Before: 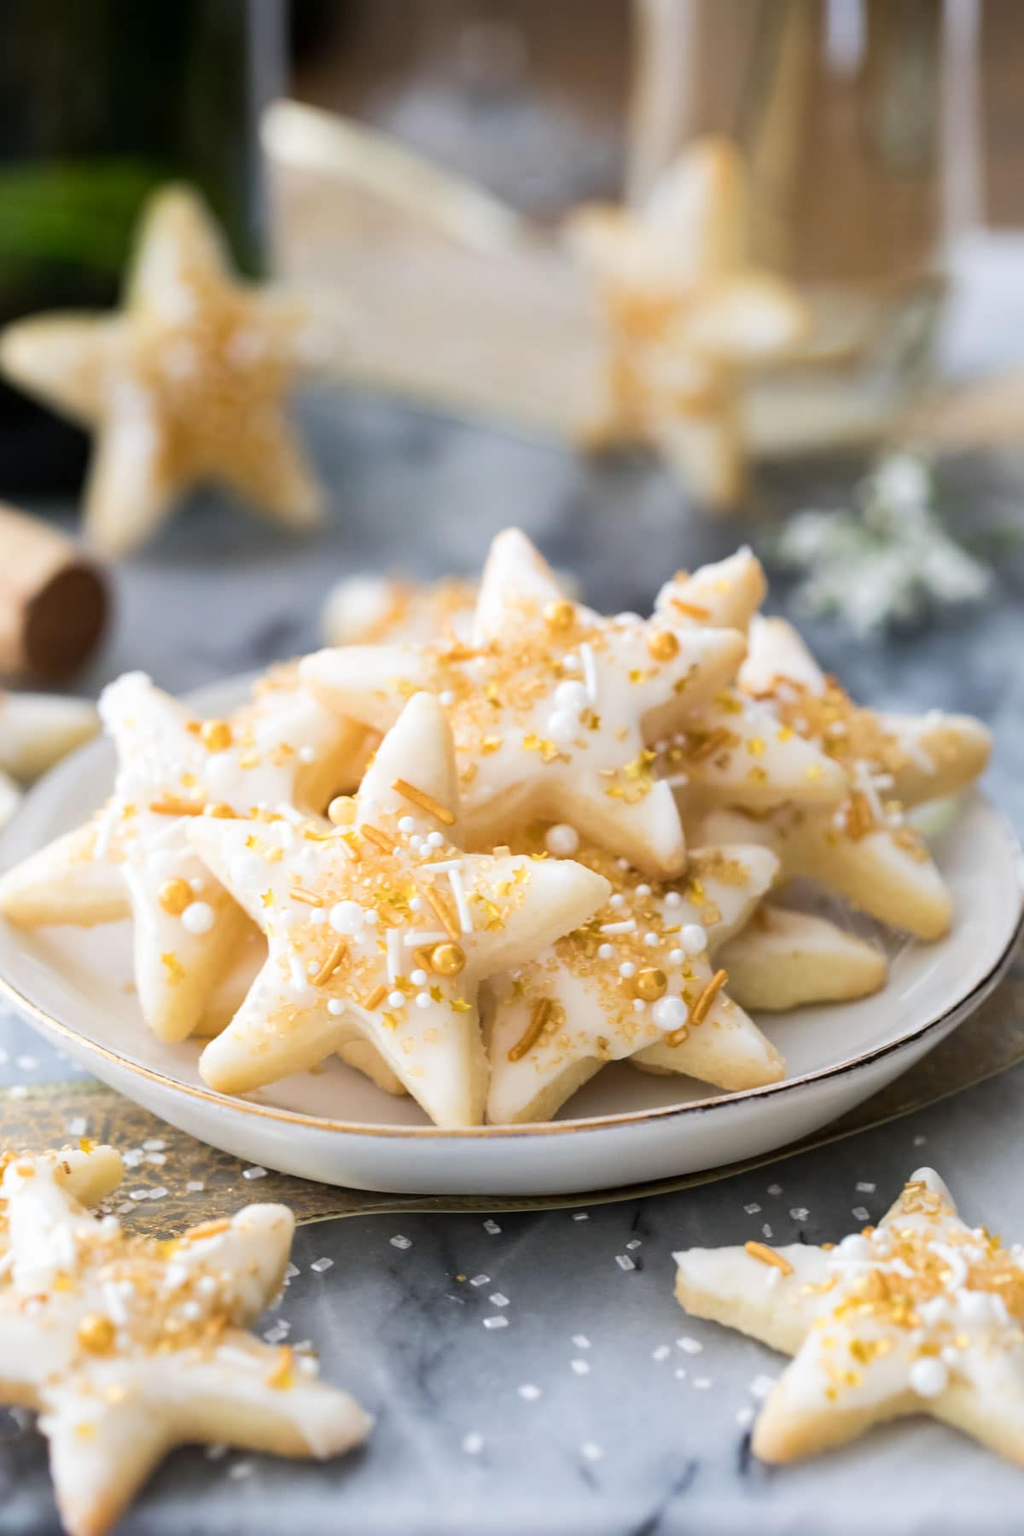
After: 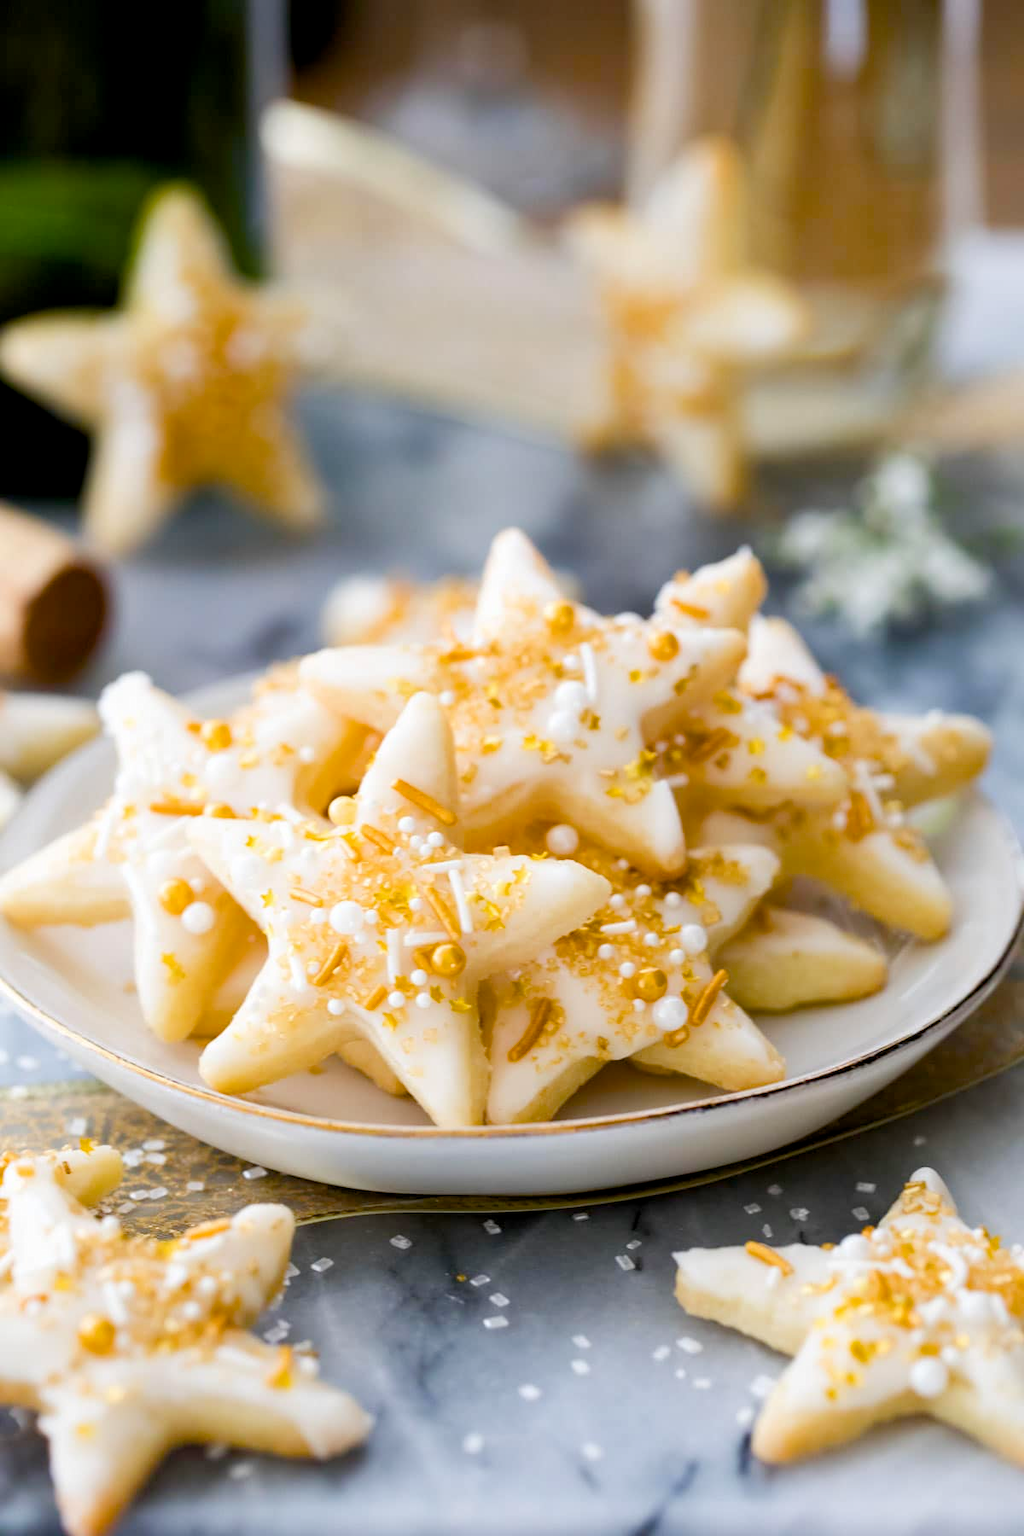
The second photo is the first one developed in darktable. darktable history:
color balance rgb: global offset › luminance -0.508%, perceptual saturation grading › global saturation 34.863%, perceptual saturation grading › highlights -25.438%, perceptual saturation grading › shadows 49.927%
